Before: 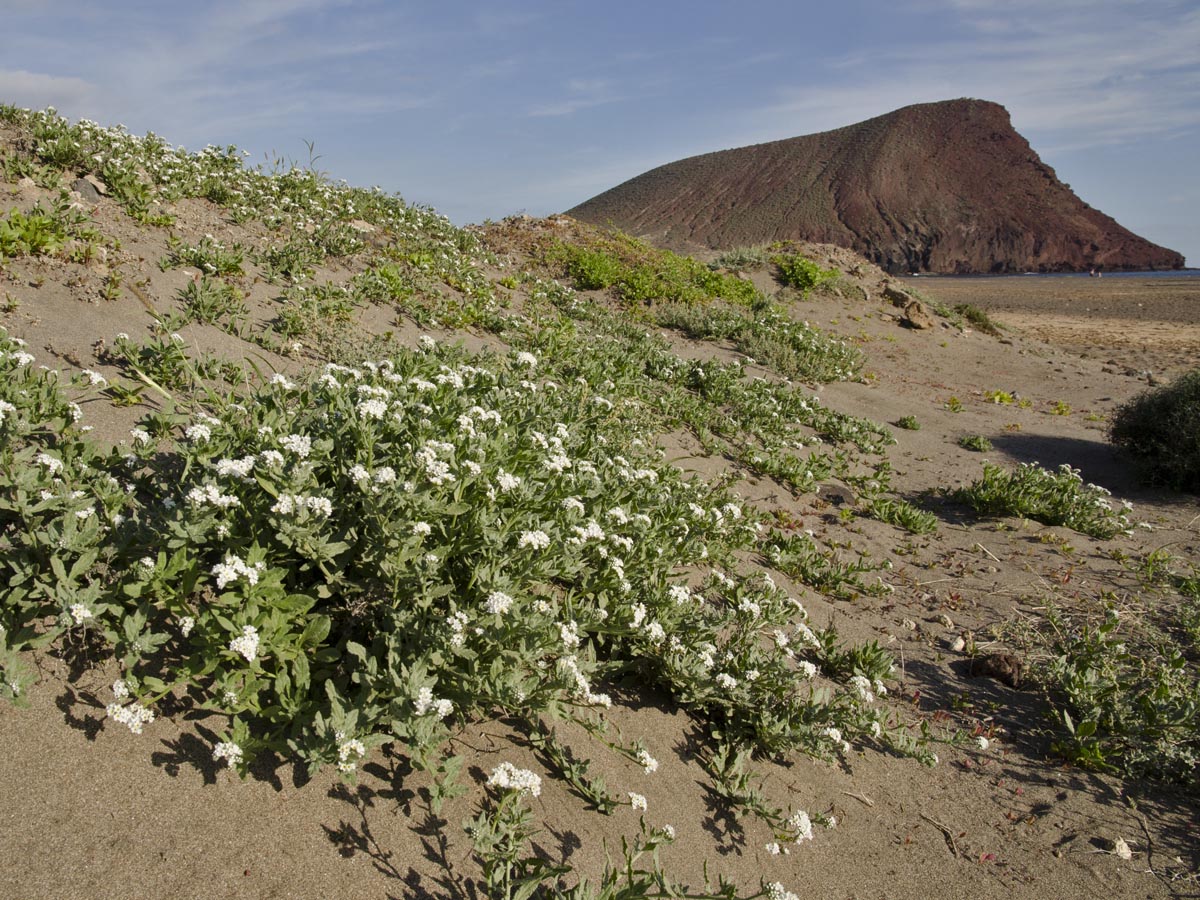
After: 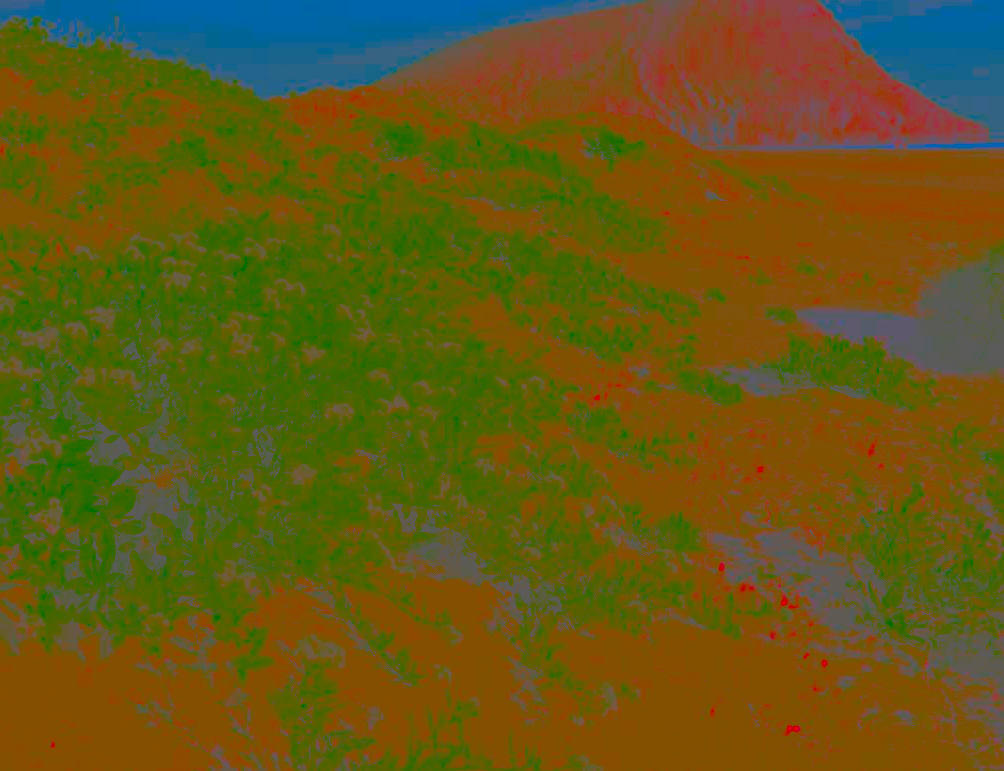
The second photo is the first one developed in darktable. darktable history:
crop: left 16.315%, top 14.246%
contrast brightness saturation: contrast -0.99, brightness -0.17, saturation 0.75
vibrance: on, module defaults
local contrast: highlights 0%, shadows 0%, detail 182%
exposure: black level correction 0, exposure 0.3 EV, compensate highlight preservation false
sharpen: amount 0.2
color balance rgb: linear chroma grading › global chroma 15%, perceptual saturation grading › global saturation 30%
